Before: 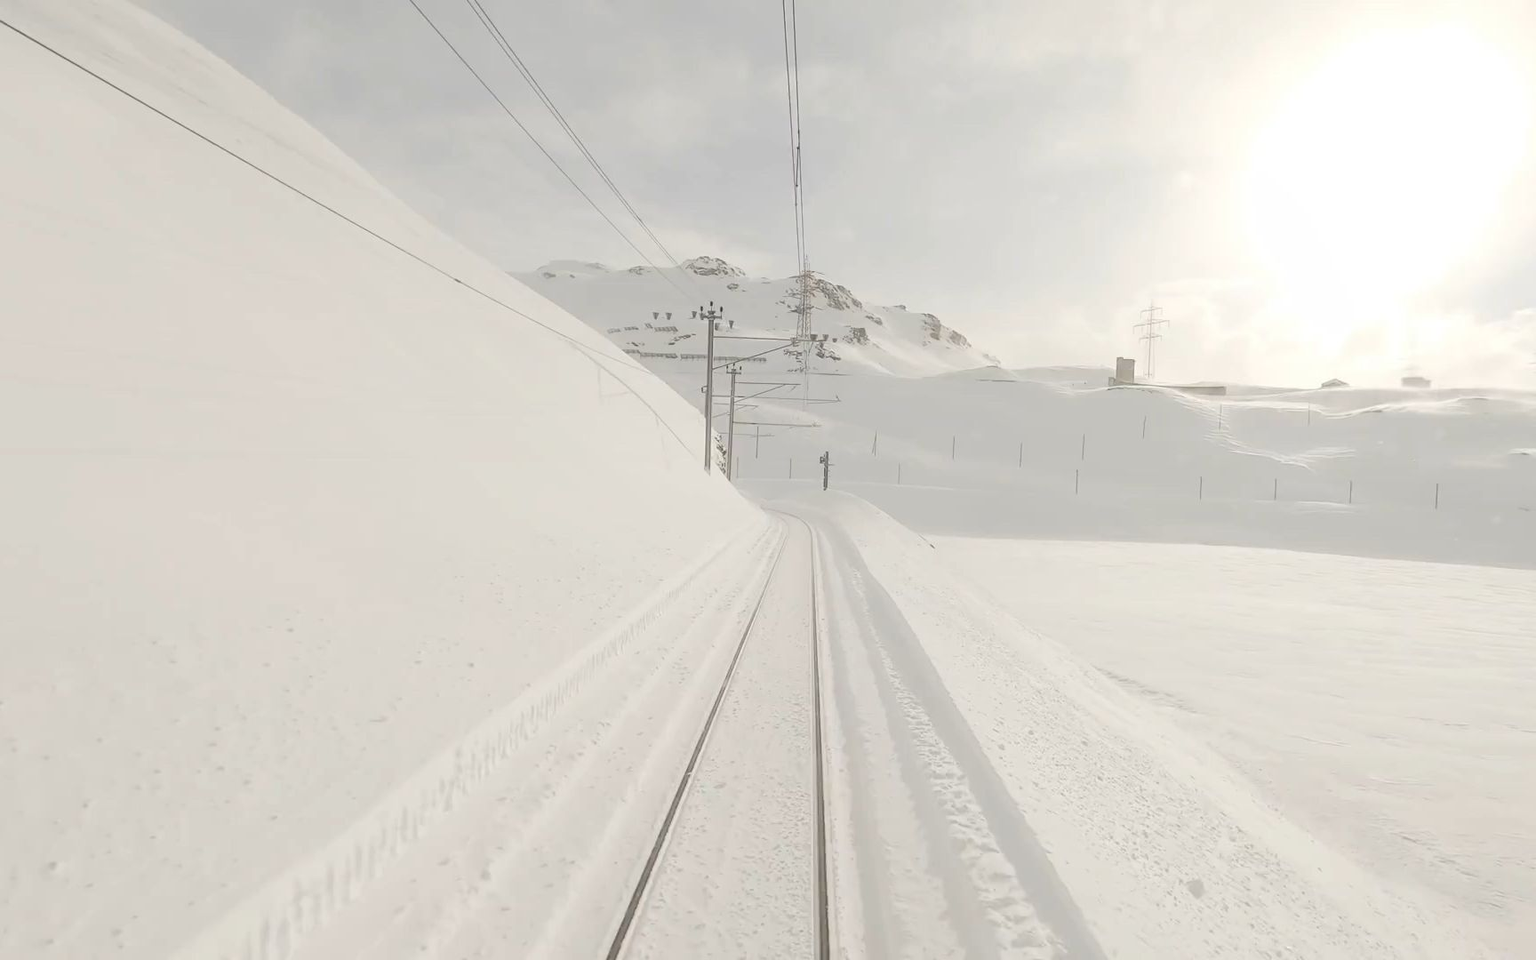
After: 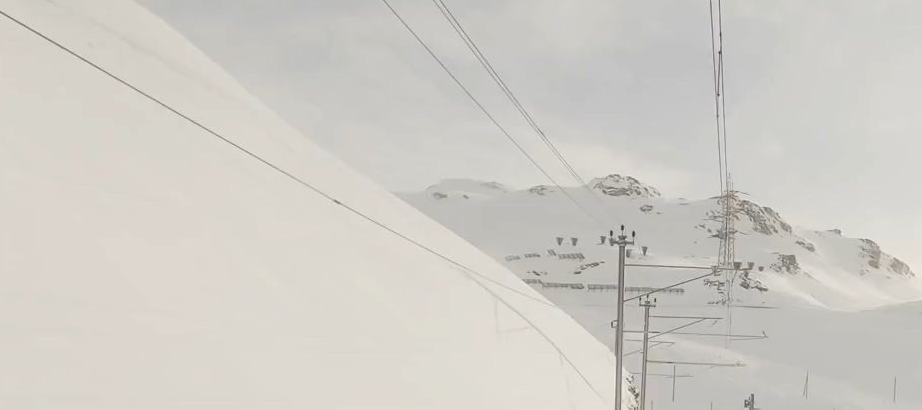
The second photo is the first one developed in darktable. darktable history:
crop: left 10.307%, top 10.627%, right 36.302%, bottom 51.37%
